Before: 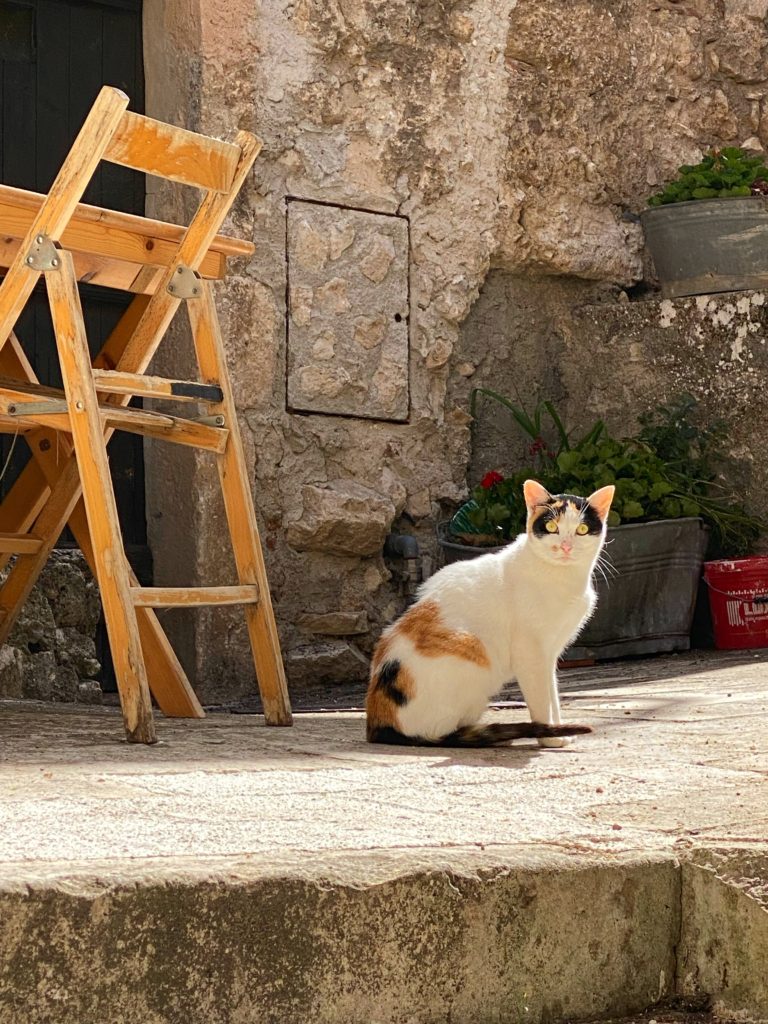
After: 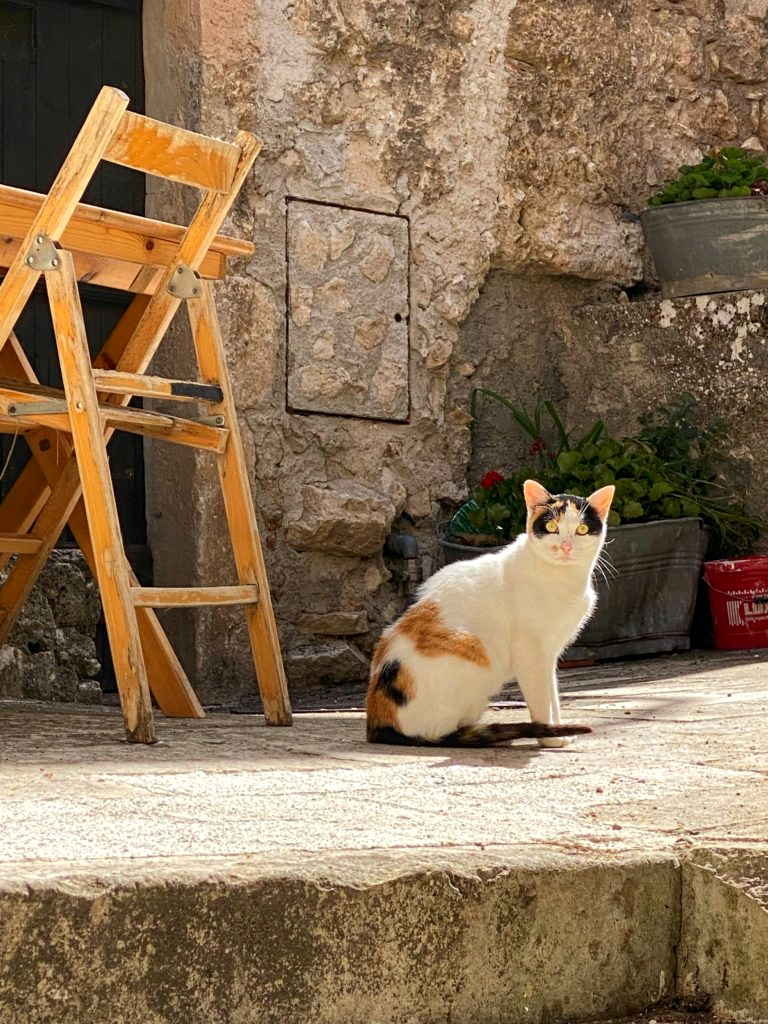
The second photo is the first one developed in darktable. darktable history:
local contrast: highlights 104%, shadows 98%, detail 120%, midtone range 0.2
contrast brightness saturation: contrast 0.04, saturation 0.074
tone equalizer: edges refinement/feathering 500, mask exposure compensation -1.57 EV, preserve details no
